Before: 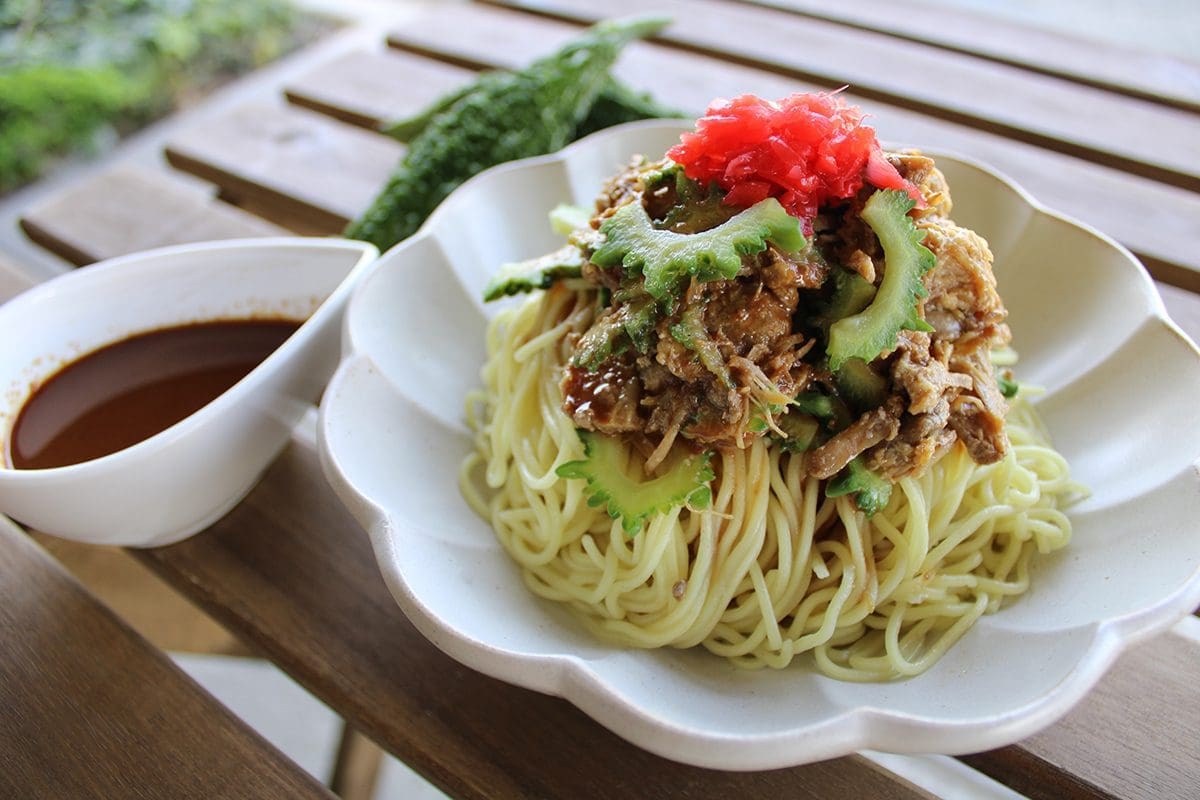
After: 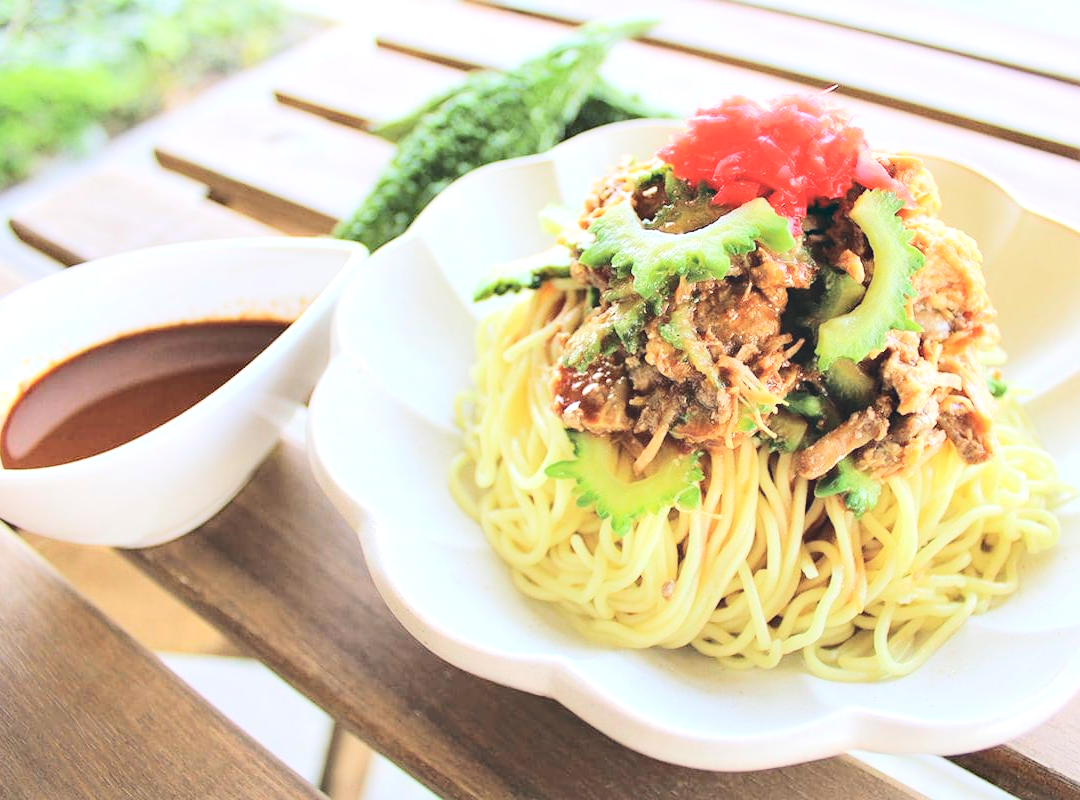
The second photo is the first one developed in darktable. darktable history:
tone curve: curves: ch0 [(0.021, 0) (0.104, 0.052) (0.496, 0.526) (0.737, 0.783) (1, 1)], color space Lab, independent channels
crop and rotate: left 0.951%, right 8.973%
exposure: black level correction -0.008, exposure 0.067 EV, compensate exposure bias true, compensate highlight preservation false
base curve: curves: ch0 [(0, 0.007) (0.028, 0.063) (0.121, 0.311) (0.46, 0.743) (0.859, 0.957) (1, 1)], fusion 1
